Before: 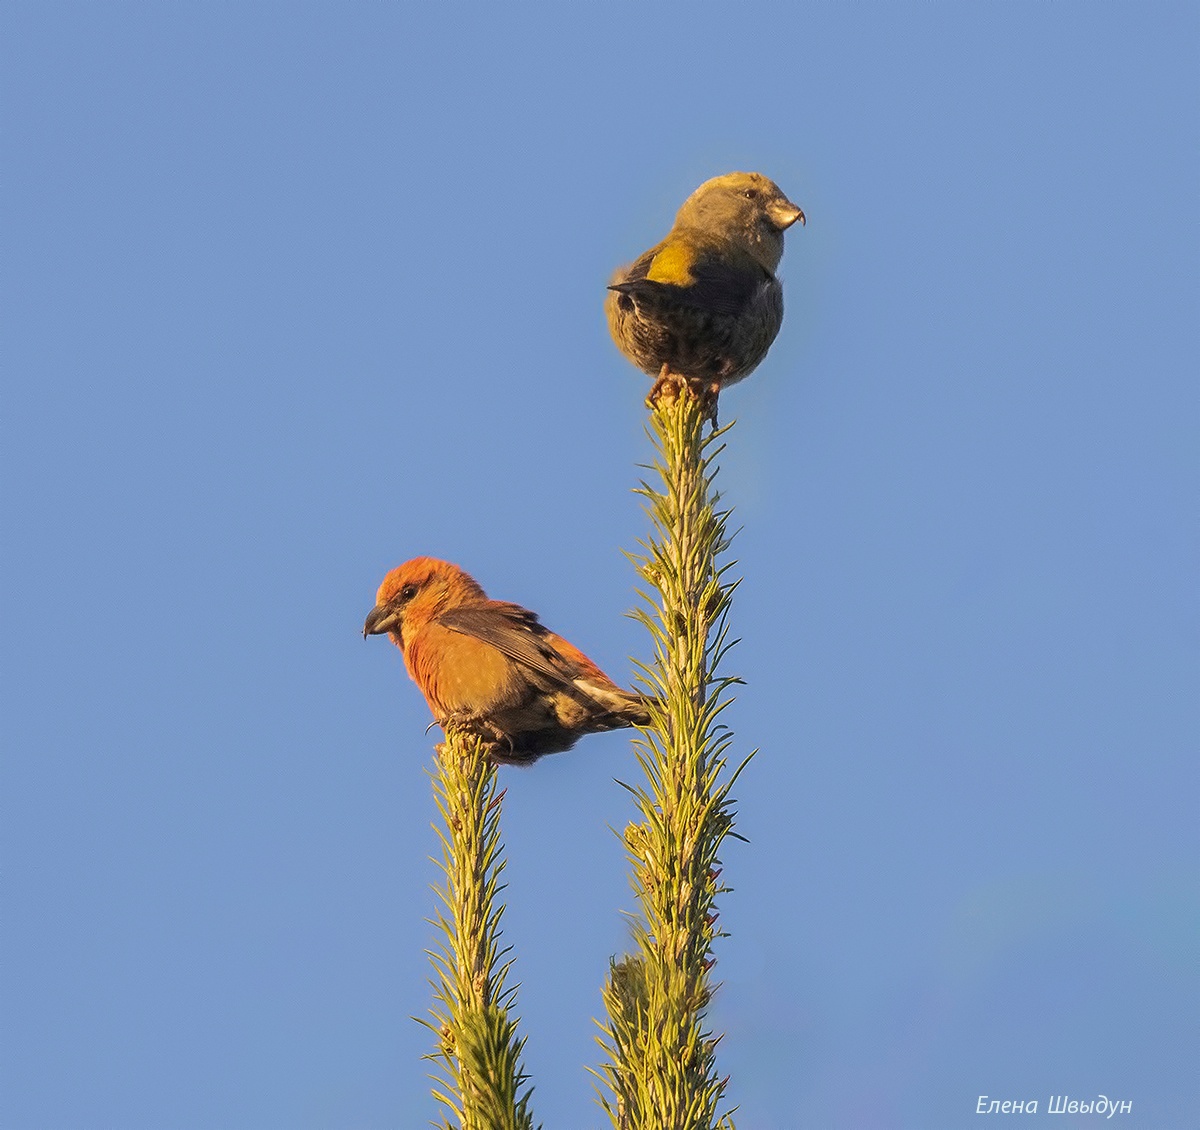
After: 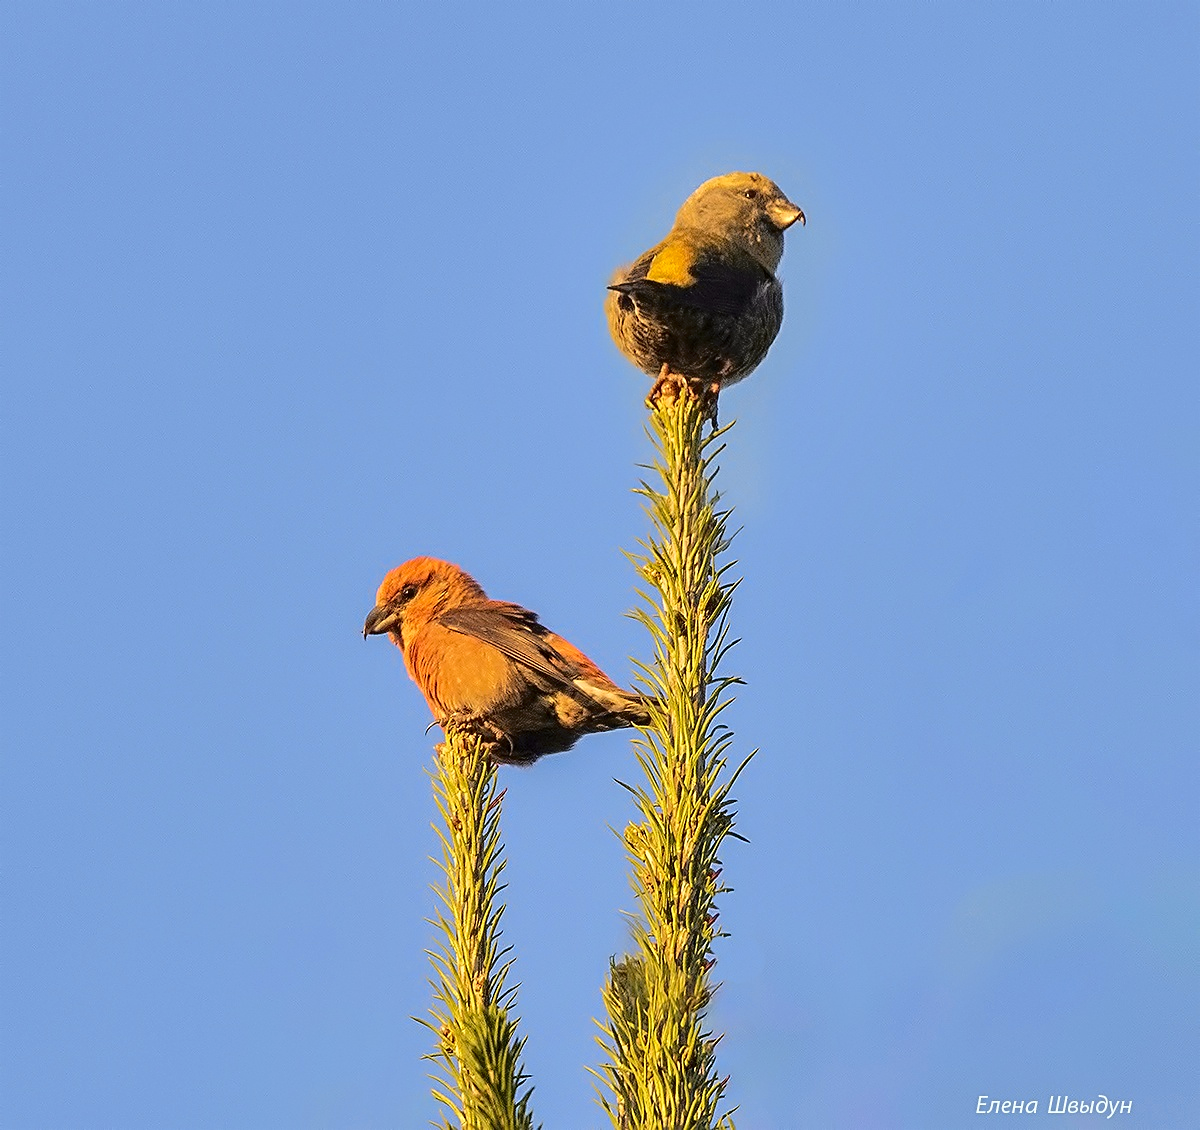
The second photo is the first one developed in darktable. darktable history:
sharpen: on, module defaults
shadows and highlights: shadows 52.42, soften with gaussian
tone curve: curves: ch0 [(0, 0) (0.058, 0.039) (0.168, 0.123) (0.282, 0.327) (0.45, 0.534) (0.676, 0.751) (0.89, 0.919) (1, 1)]; ch1 [(0, 0) (0.094, 0.081) (0.285, 0.299) (0.385, 0.403) (0.447, 0.455) (0.495, 0.496) (0.544, 0.552) (0.589, 0.612) (0.722, 0.728) (1, 1)]; ch2 [(0, 0) (0.257, 0.217) (0.43, 0.421) (0.498, 0.507) (0.531, 0.544) (0.56, 0.579) (0.625, 0.66) (1, 1)], color space Lab, independent channels, preserve colors none
